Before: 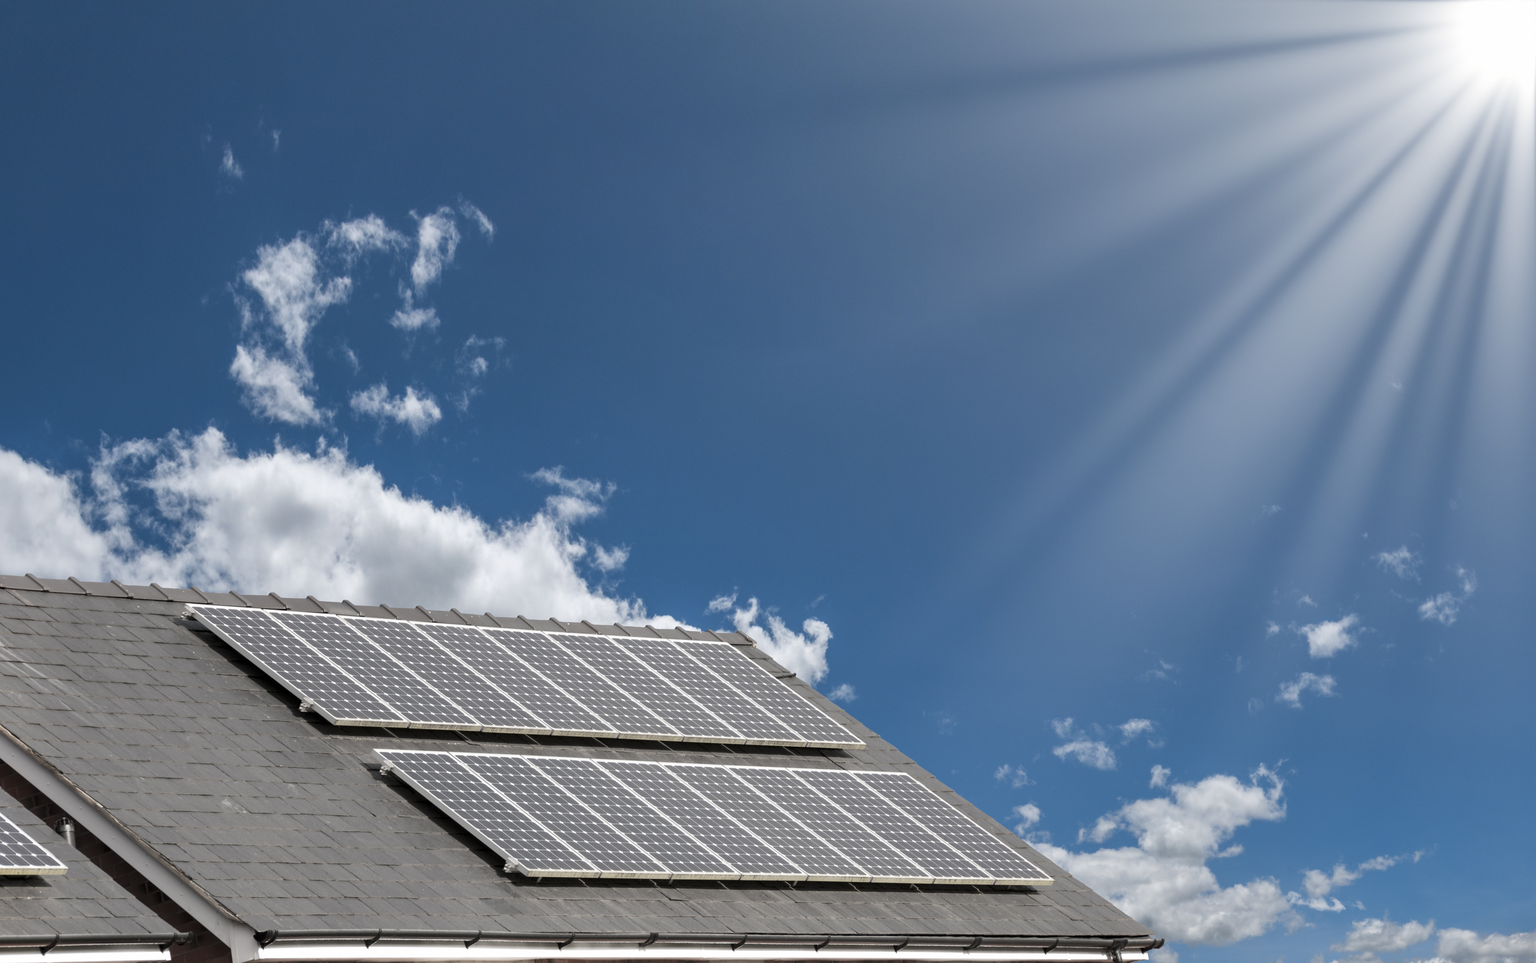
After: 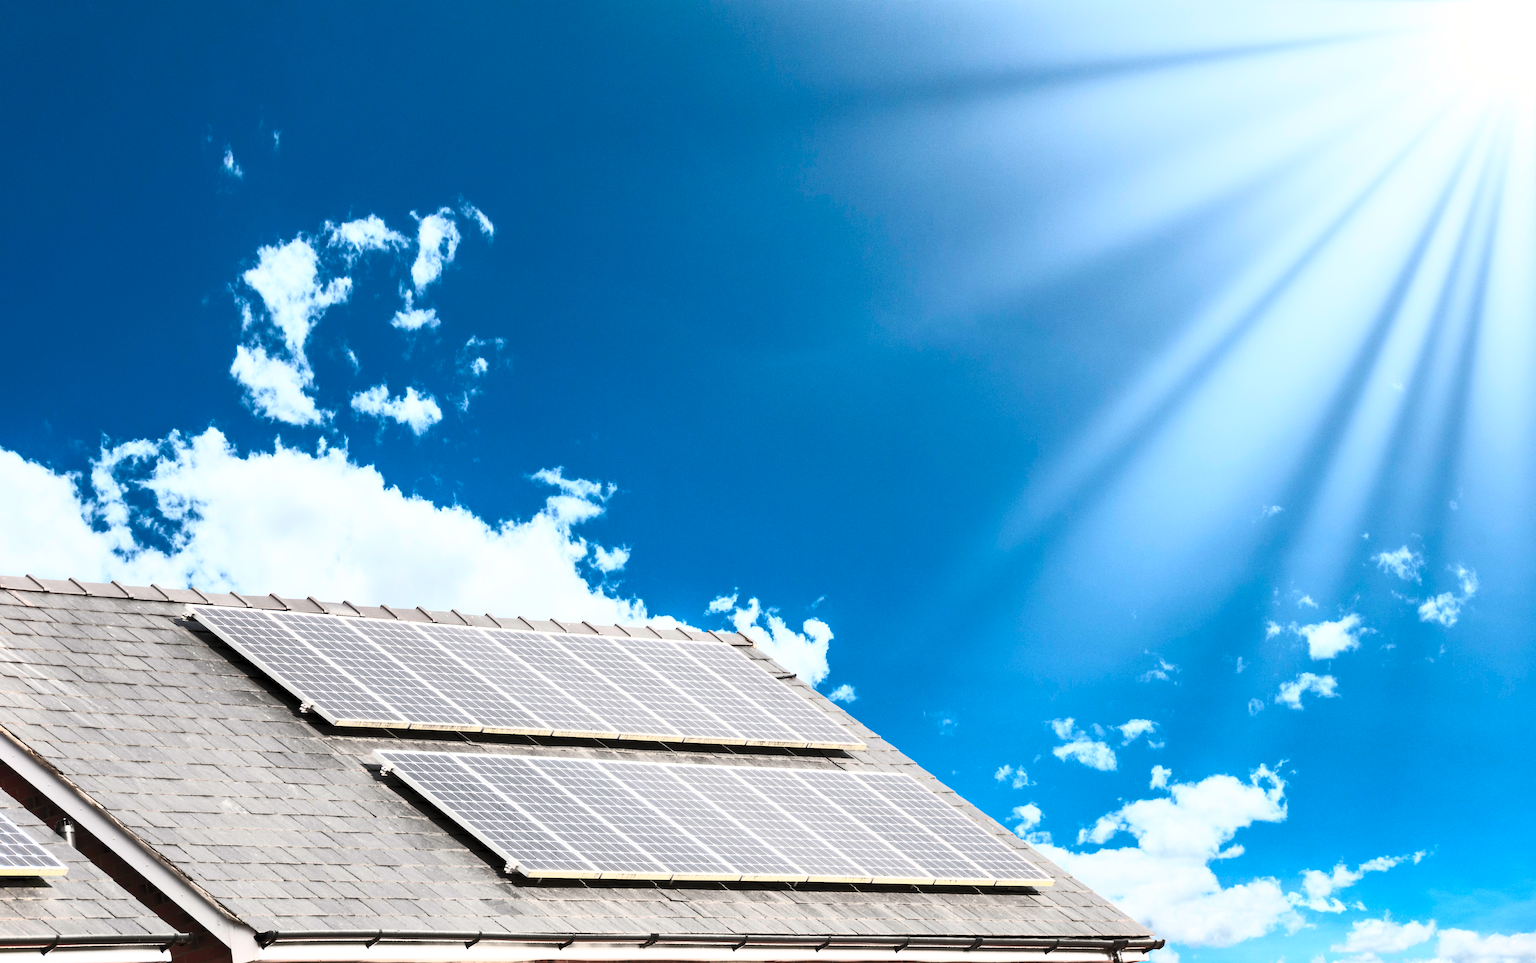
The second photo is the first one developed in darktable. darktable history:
tone equalizer: edges refinement/feathering 500, mask exposure compensation -1.57 EV, preserve details no
contrast brightness saturation: contrast 0.824, brightness 0.585, saturation 0.591
